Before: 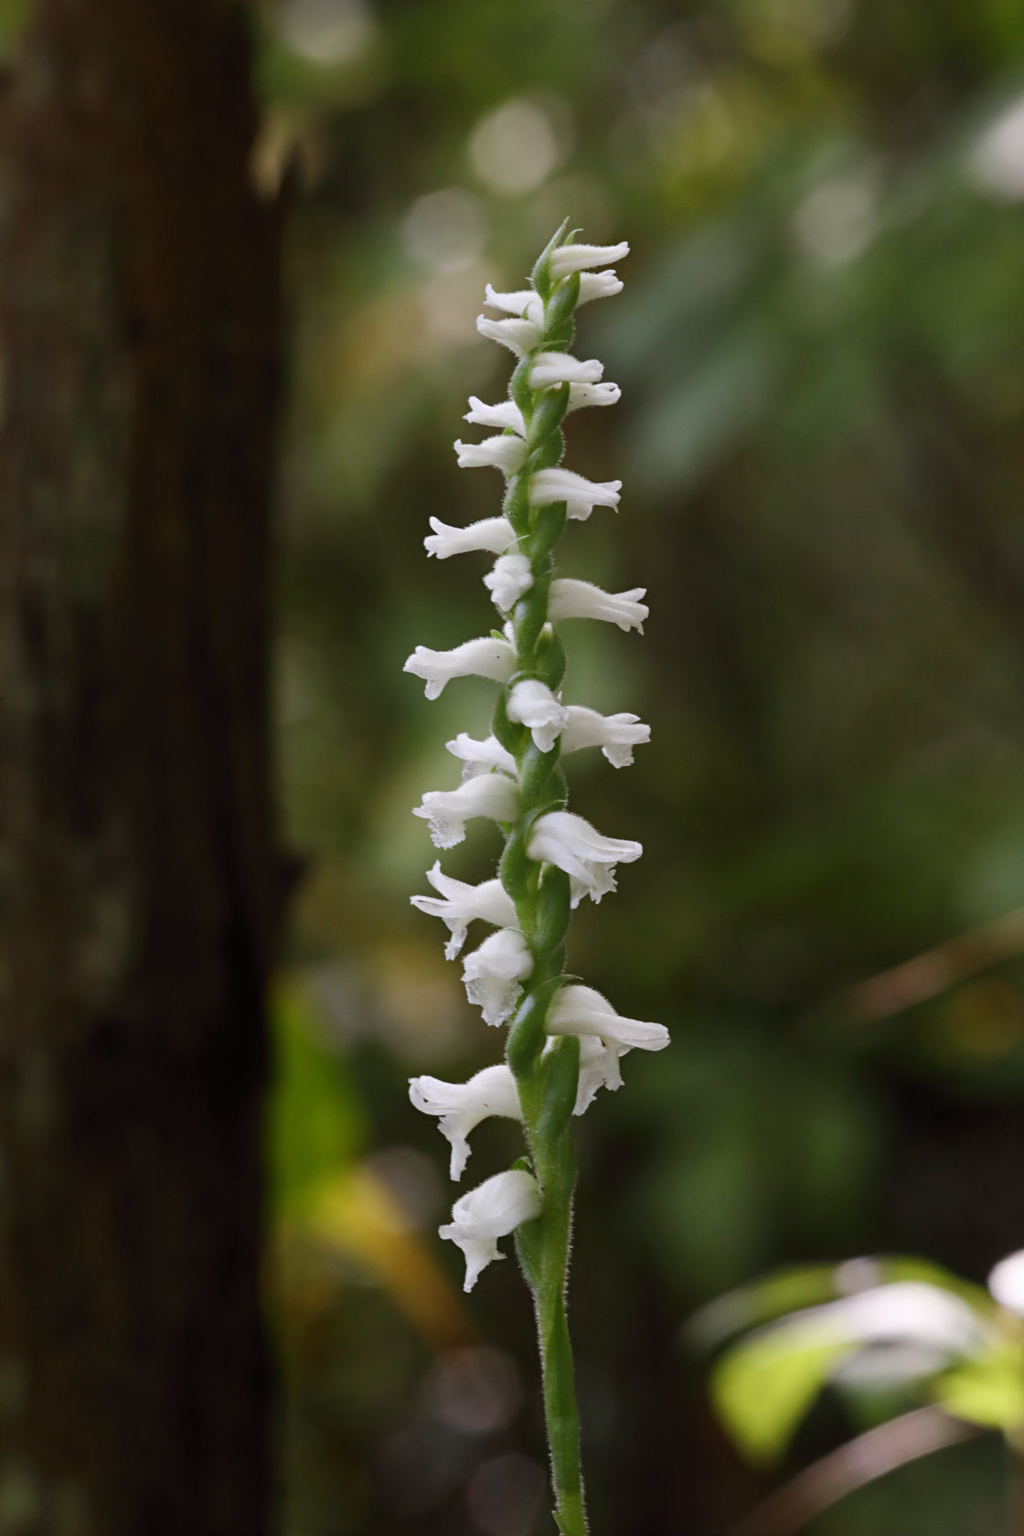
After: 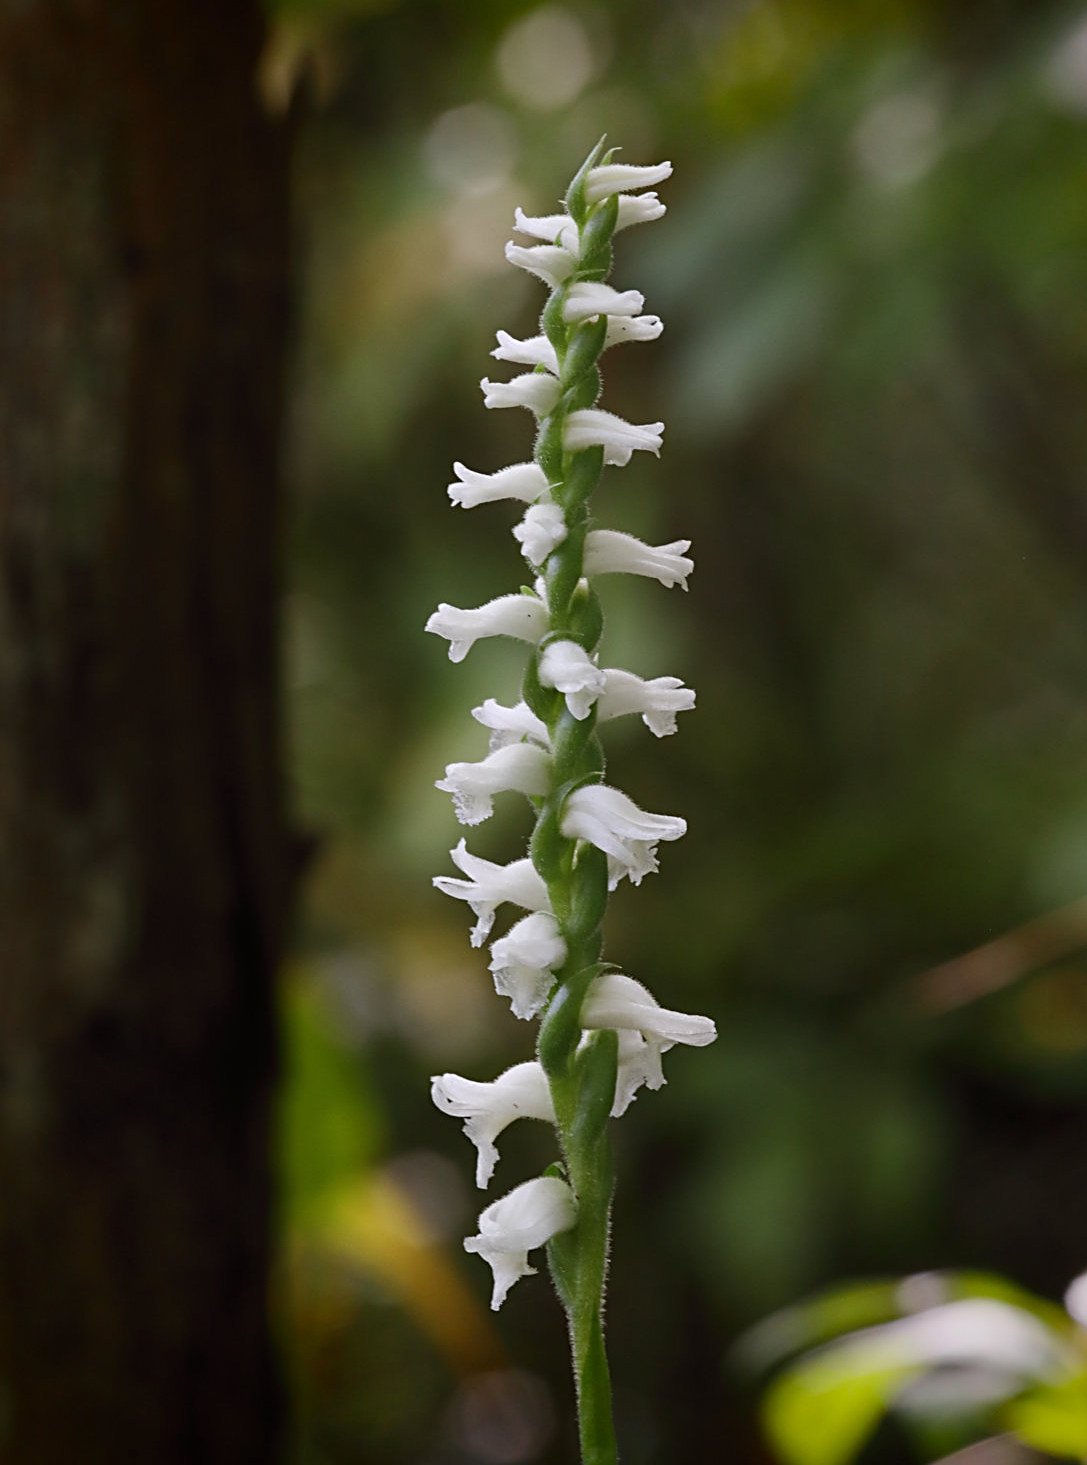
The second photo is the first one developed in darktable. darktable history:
crop: left 1.507%, top 6.147%, right 1.379%, bottom 6.637%
vignetting: fall-off start 88.53%, fall-off radius 44.2%, saturation 0.376, width/height ratio 1.161
sharpen: on, module defaults
